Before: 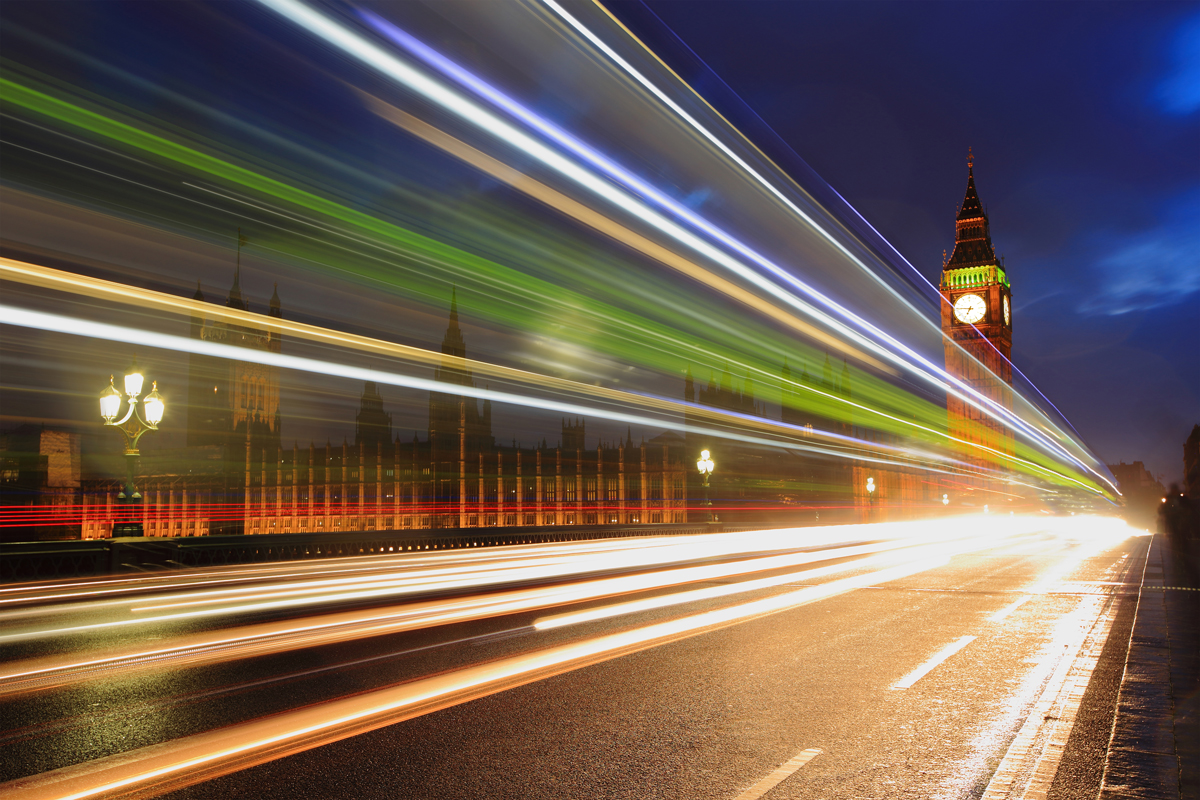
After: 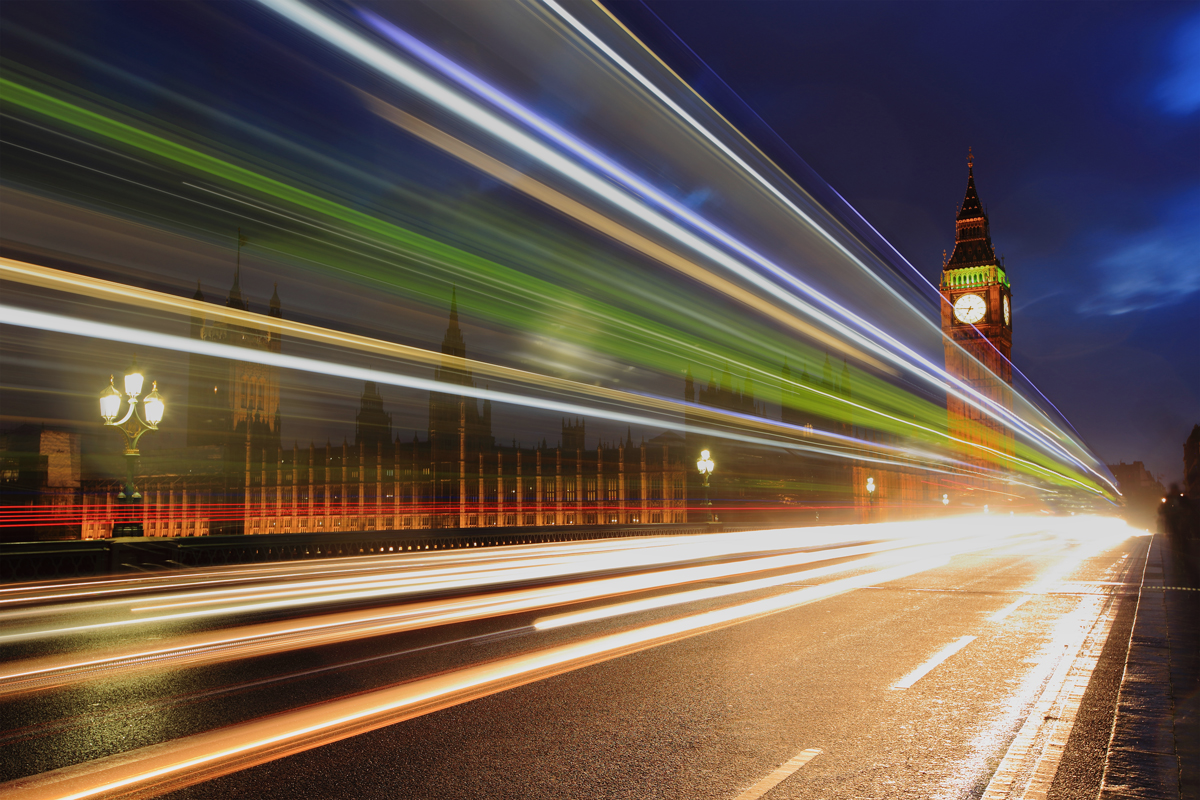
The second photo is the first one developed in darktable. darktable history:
shadows and highlights: radius 171.16, shadows 27, white point adjustment 3.13, highlights -67.95, soften with gaussian
graduated density: rotation 5.63°, offset 76.9
